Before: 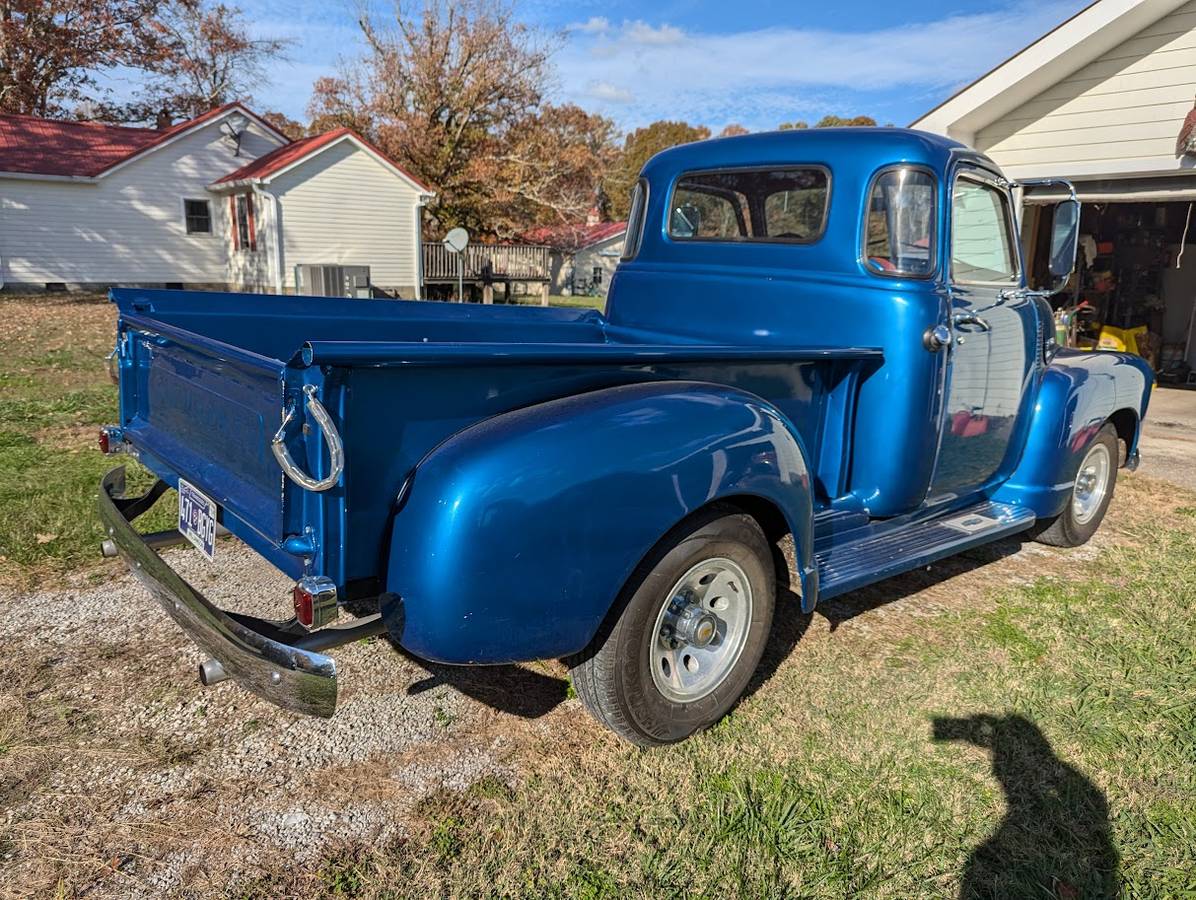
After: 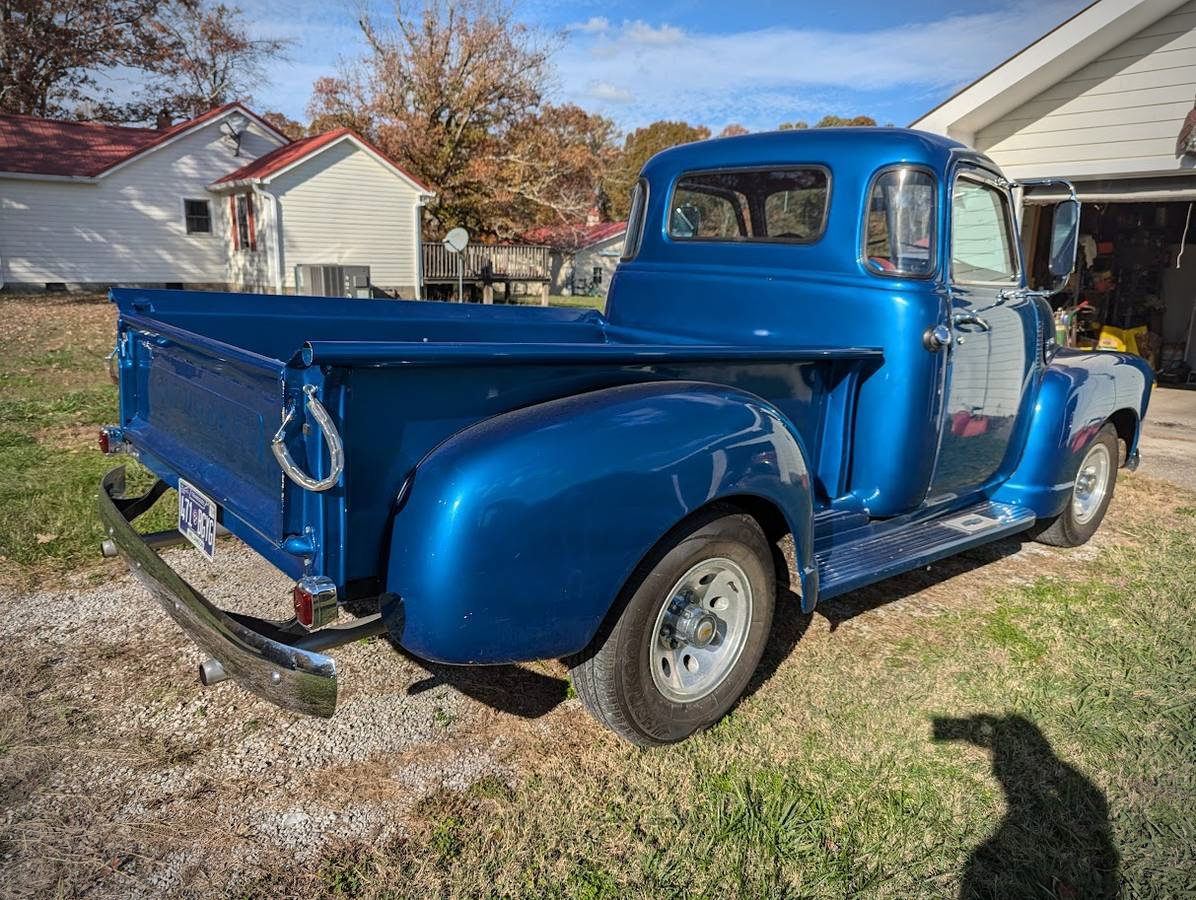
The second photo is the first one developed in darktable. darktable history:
vignetting: fall-off start 89.07%, fall-off radius 44.5%, width/height ratio 1.168
